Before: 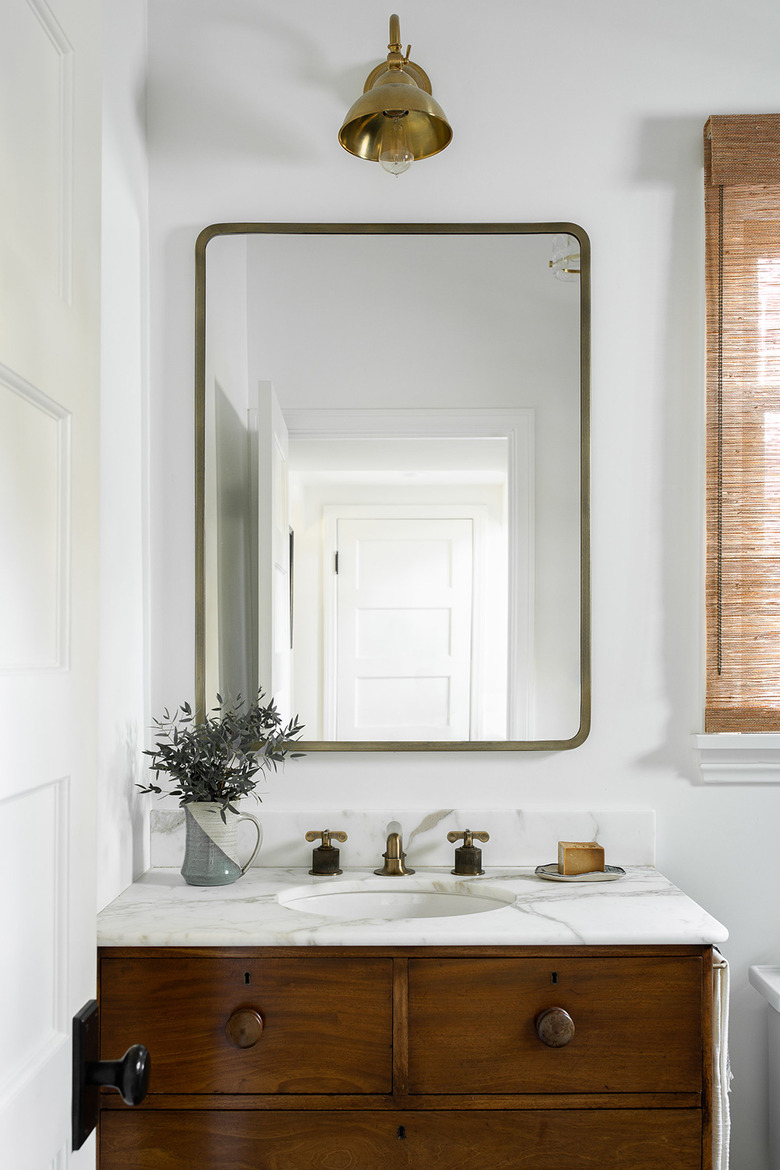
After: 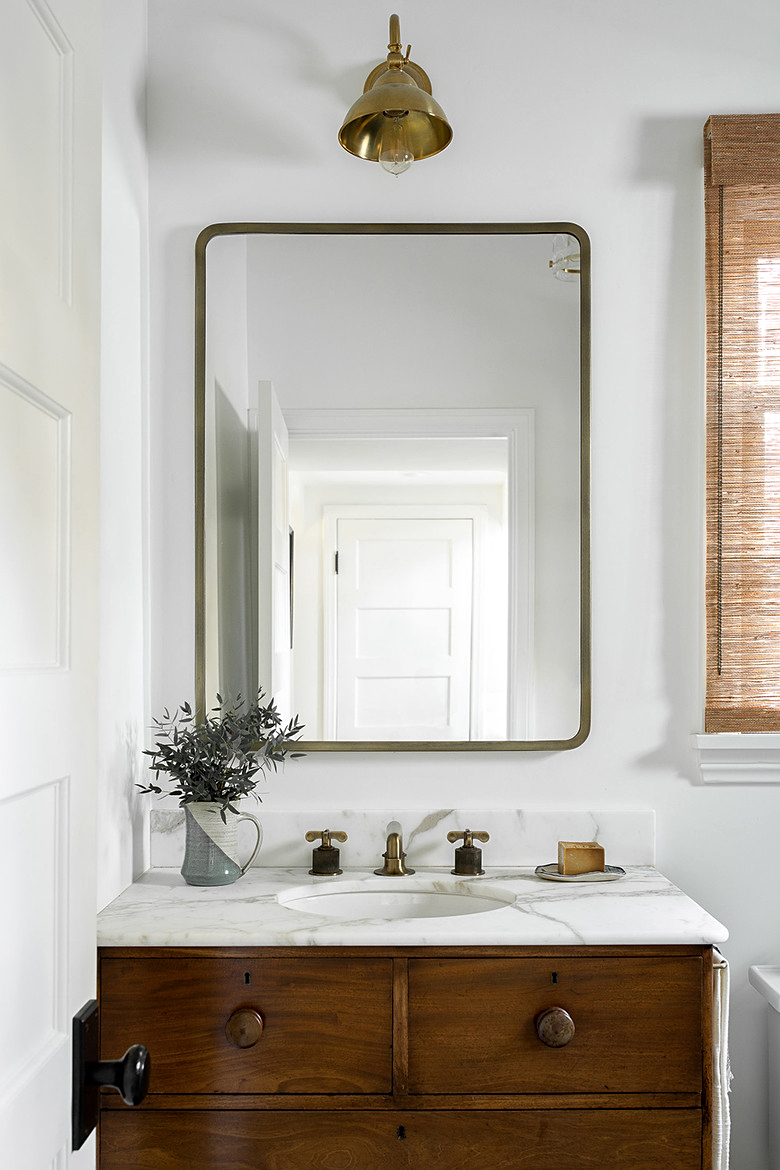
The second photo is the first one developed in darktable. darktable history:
sharpen: amount 0.21
local contrast: mode bilateral grid, contrast 20, coarseness 49, detail 119%, midtone range 0.2
